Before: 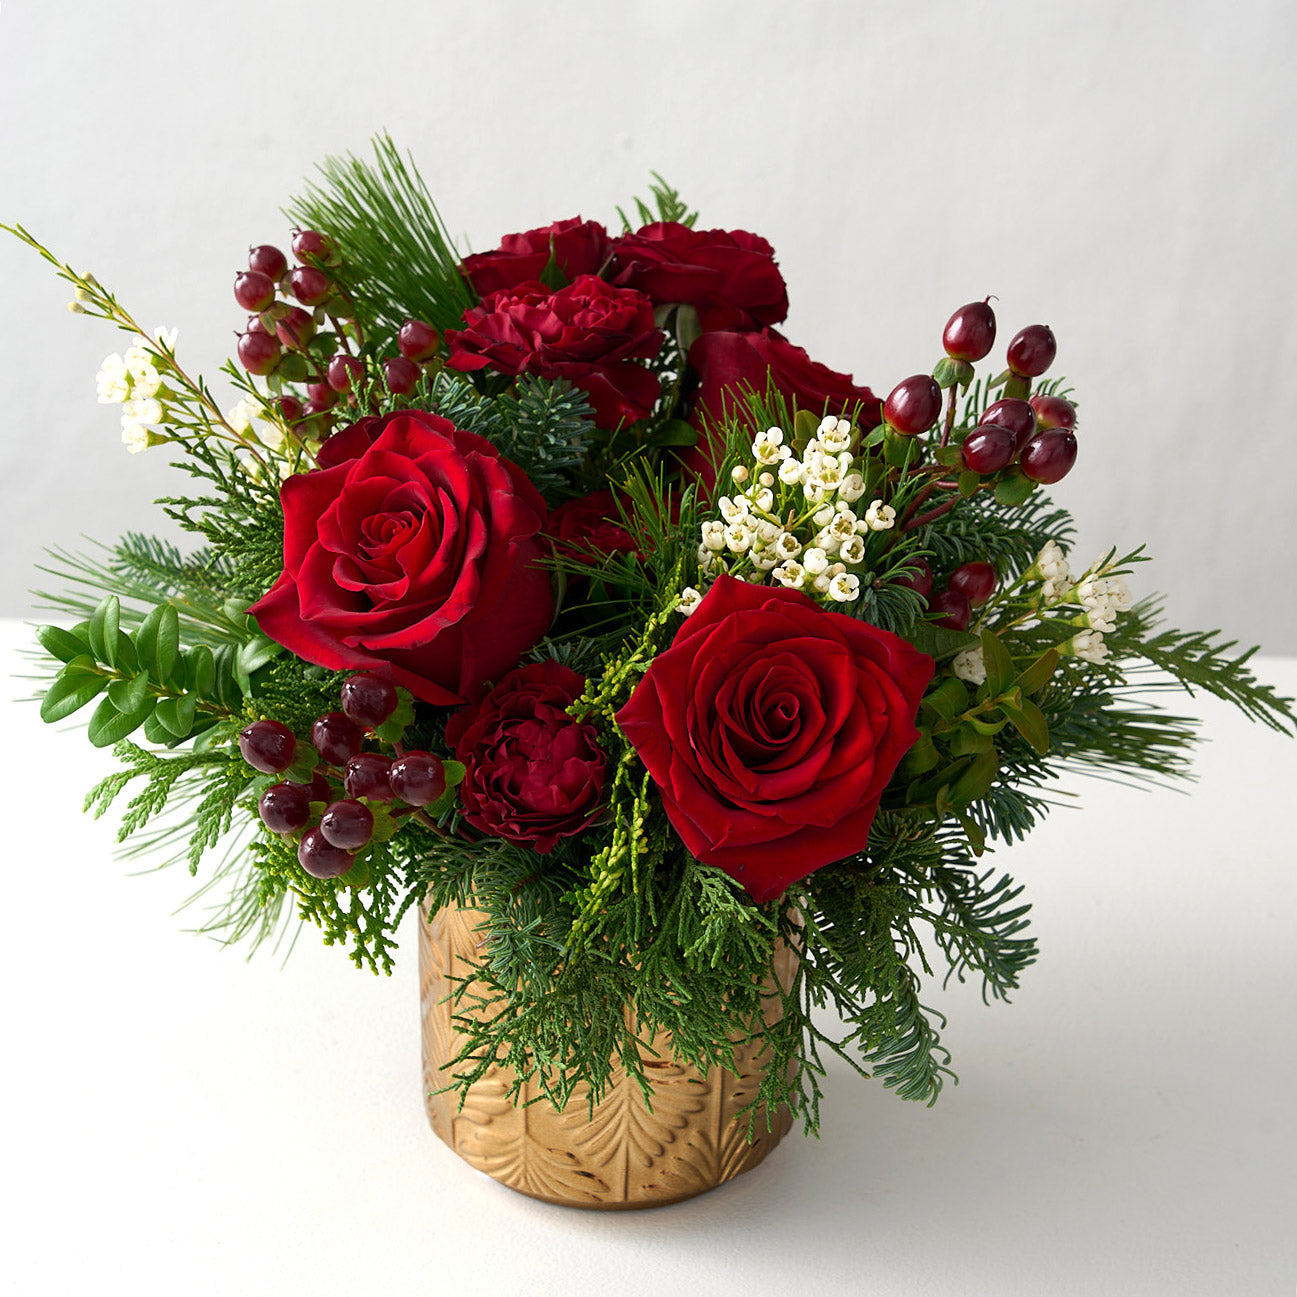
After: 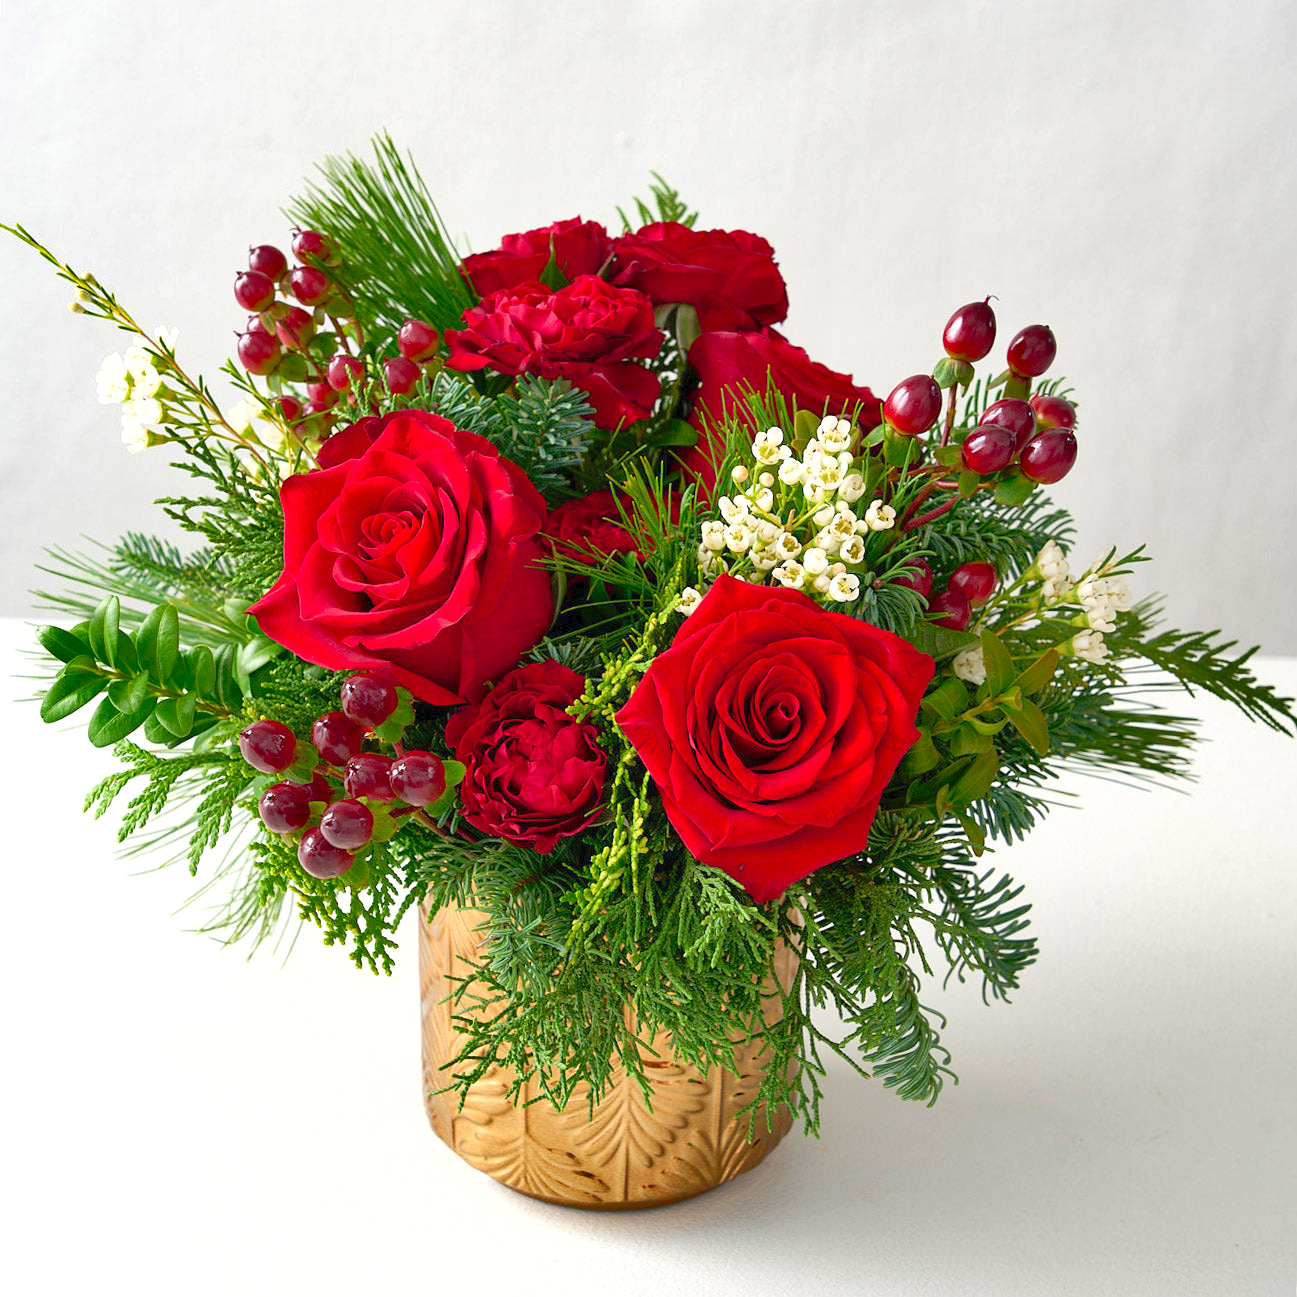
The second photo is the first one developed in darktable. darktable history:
shadows and highlights: low approximation 0.01, soften with gaussian
levels: levels [0, 0.397, 0.955]
